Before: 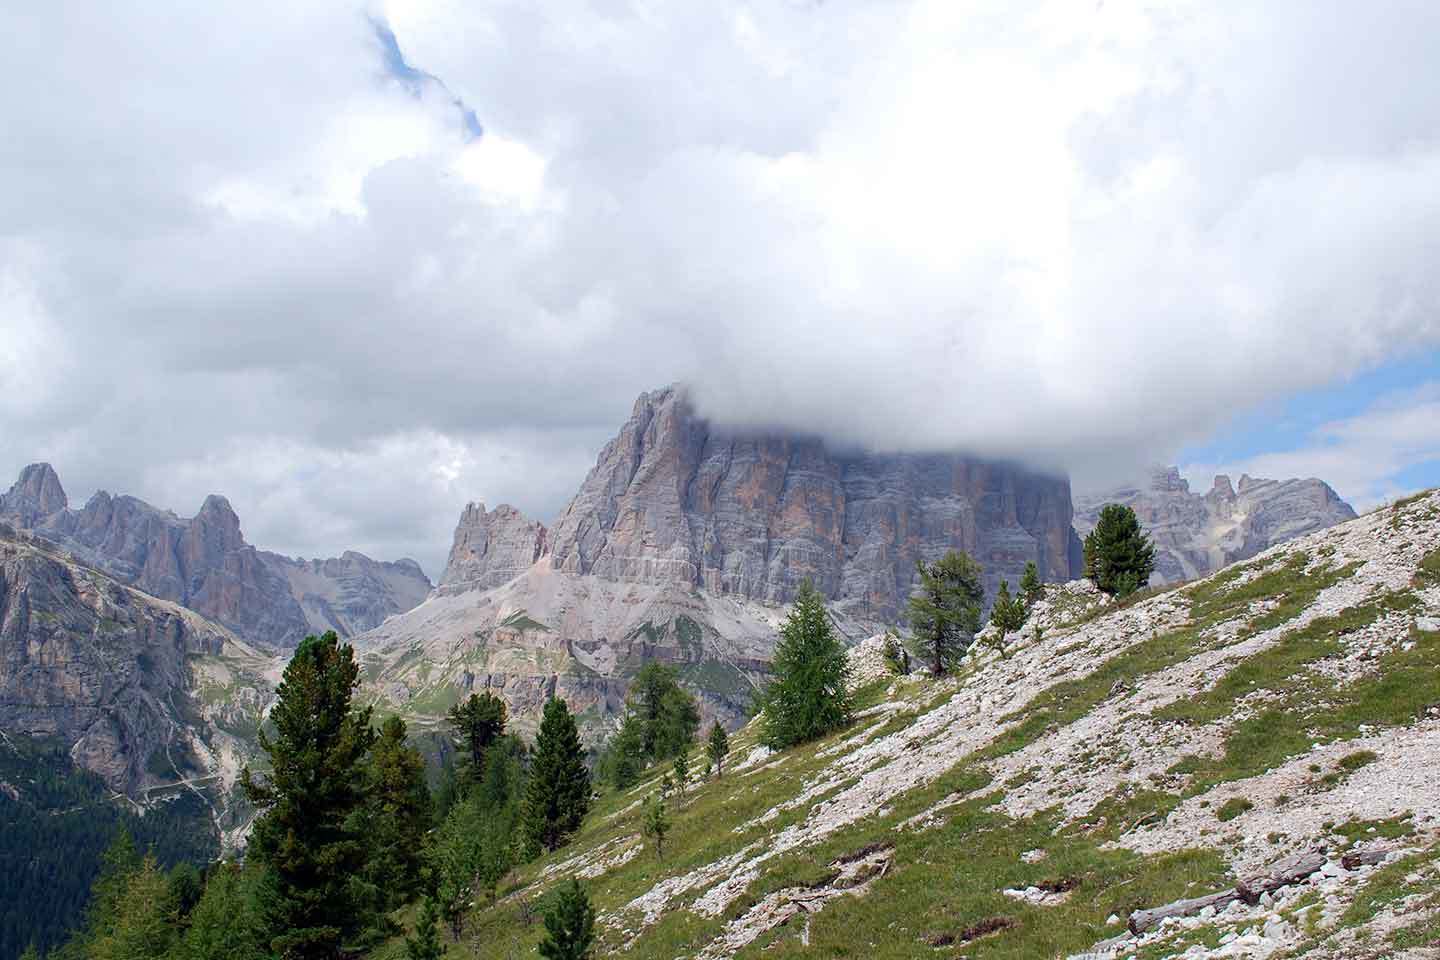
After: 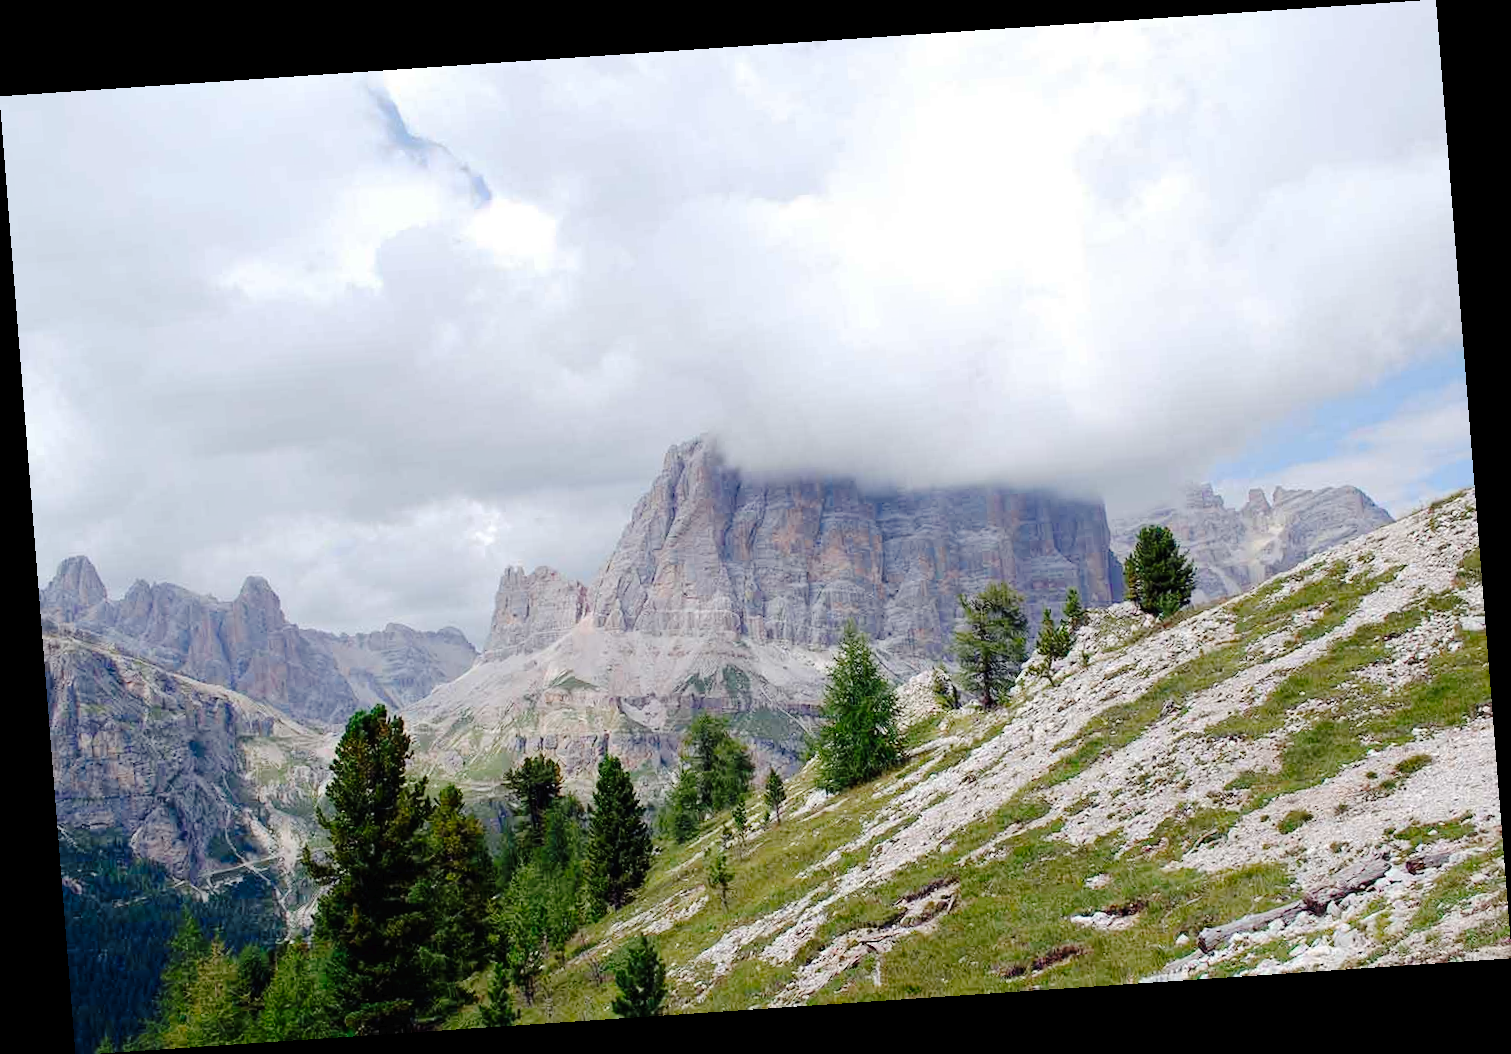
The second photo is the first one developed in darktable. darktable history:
rotate and perspective: rotation -4.2°, shear 0.006, automatic cropping off
tone curve: curves: ch0 [(0, 0) (0.003, 0.011) (0.011, 0.012) (0.025, 0.013) (0.044, 0.023) (0.069, 0.04) (0.1, 0.06) (0.136, 0.094) (0.177, 0.145) (0.224, 0.213) (0.277, 0.301) (0.335, 0.389) (0.399, 0.473) (0.468, 0.554) (0.543, 0.627) (0.623, 0.694) (0.709, 0.763) (0.801, 0.83) (0.898, 0.906) (1, 1)], preserve colors none
